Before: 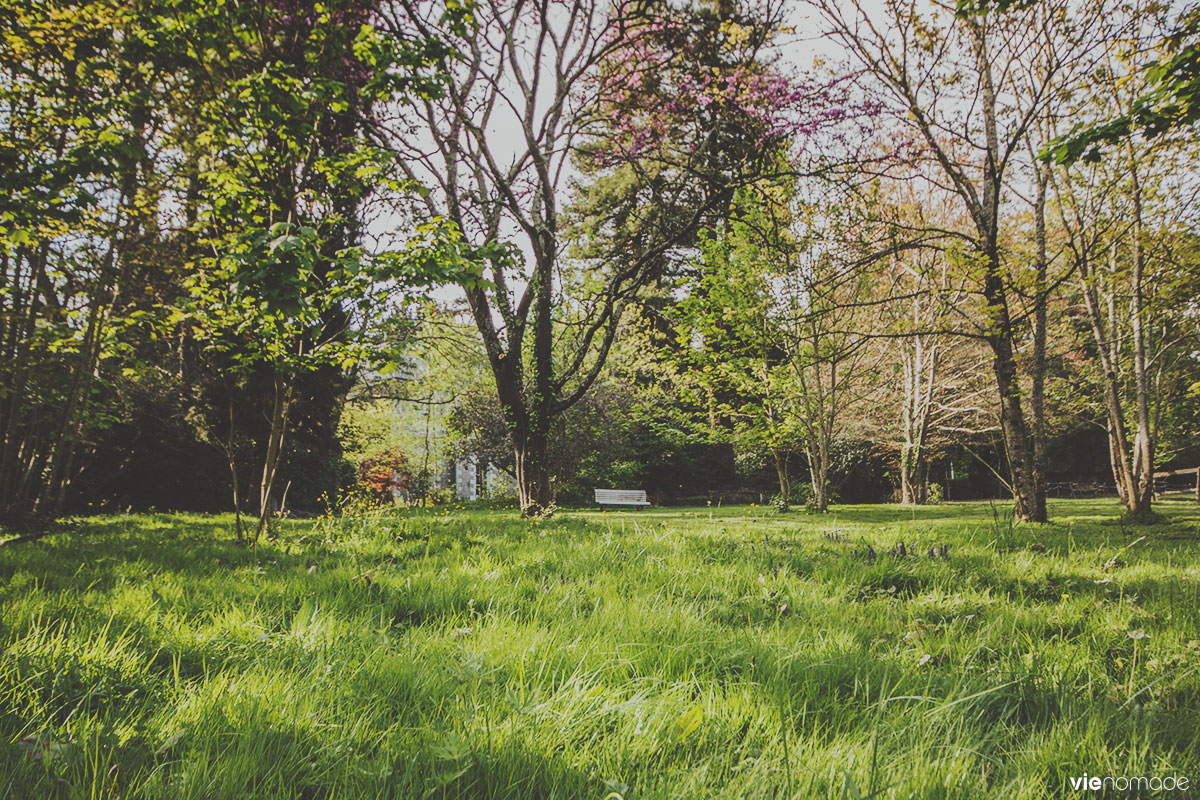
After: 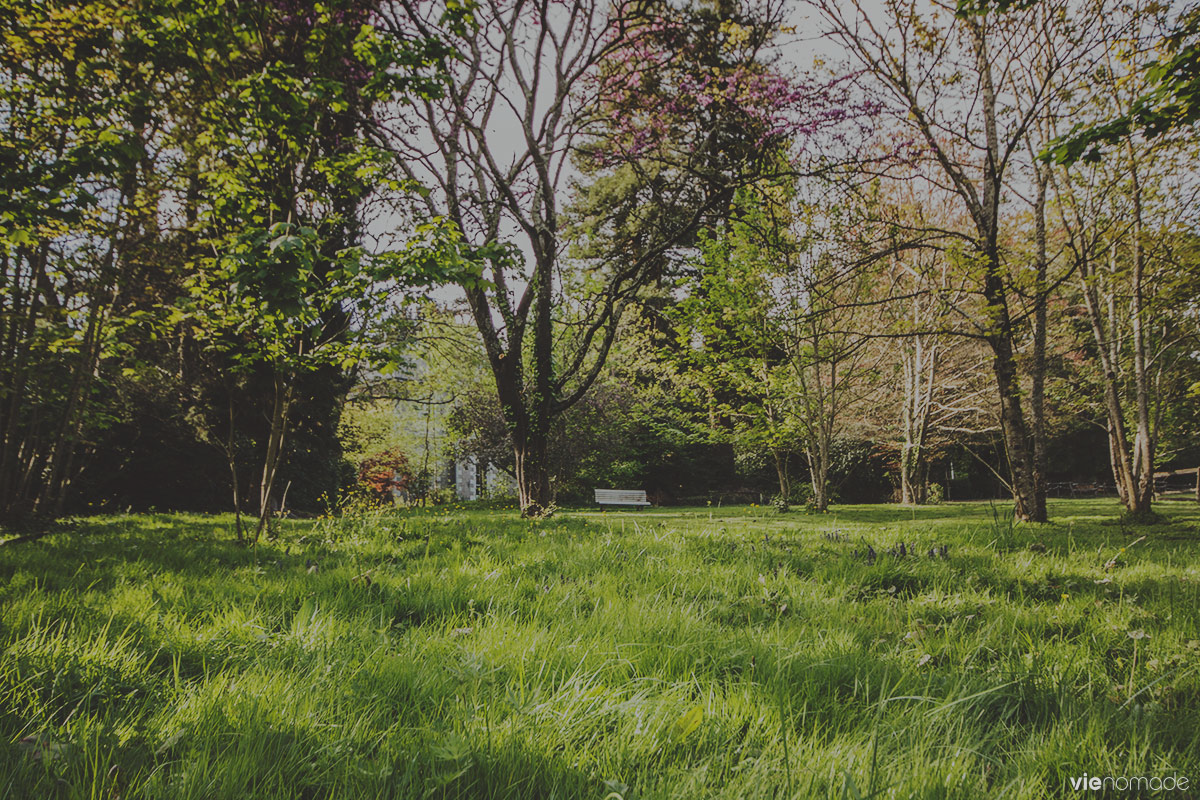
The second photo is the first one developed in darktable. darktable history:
exposure: exposure -0.606 EV, compensate highlight preservation false
